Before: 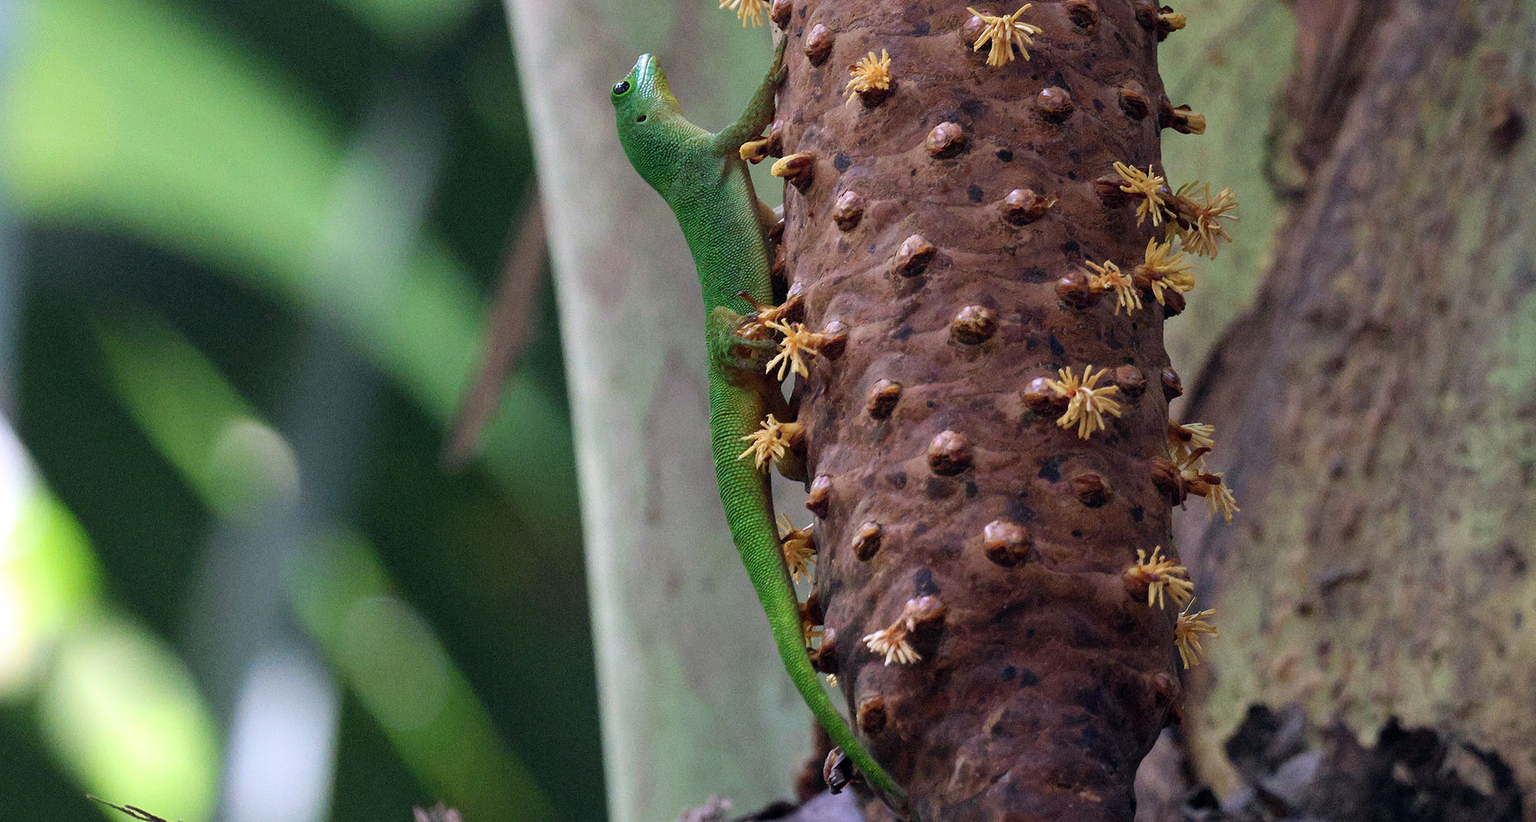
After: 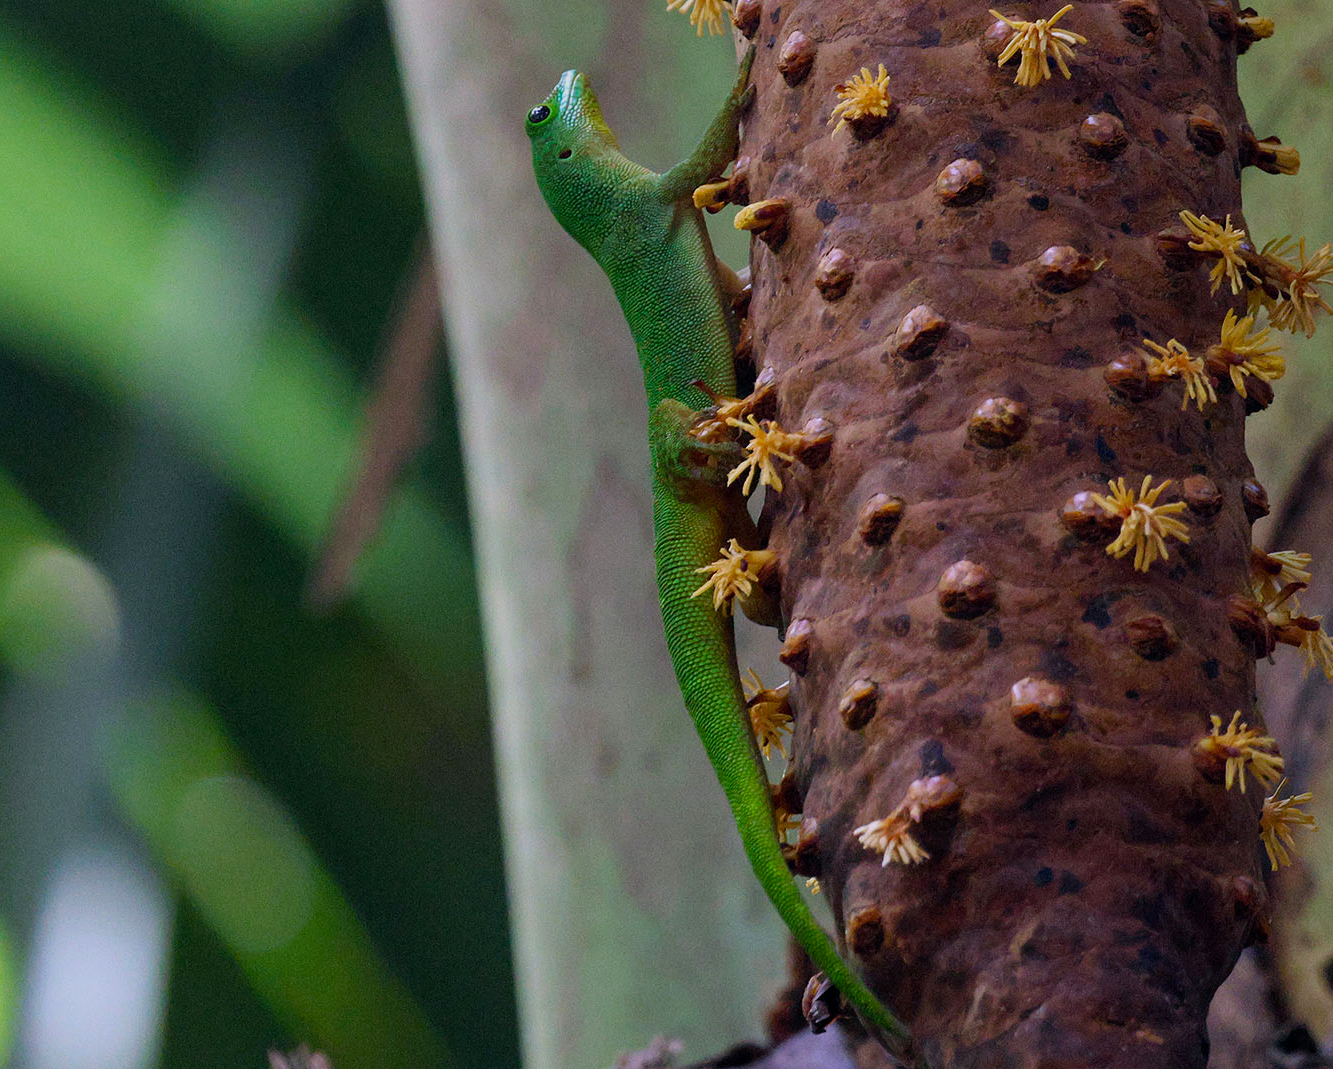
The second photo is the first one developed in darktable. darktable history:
crop and rotate: left 13.537%, right 19.796%
color balance rgb: perceptual saturation grading › global saturation 20%, global vibrance 20%
exposure: exposure -0.462 EV, compensate highlight preservation false
